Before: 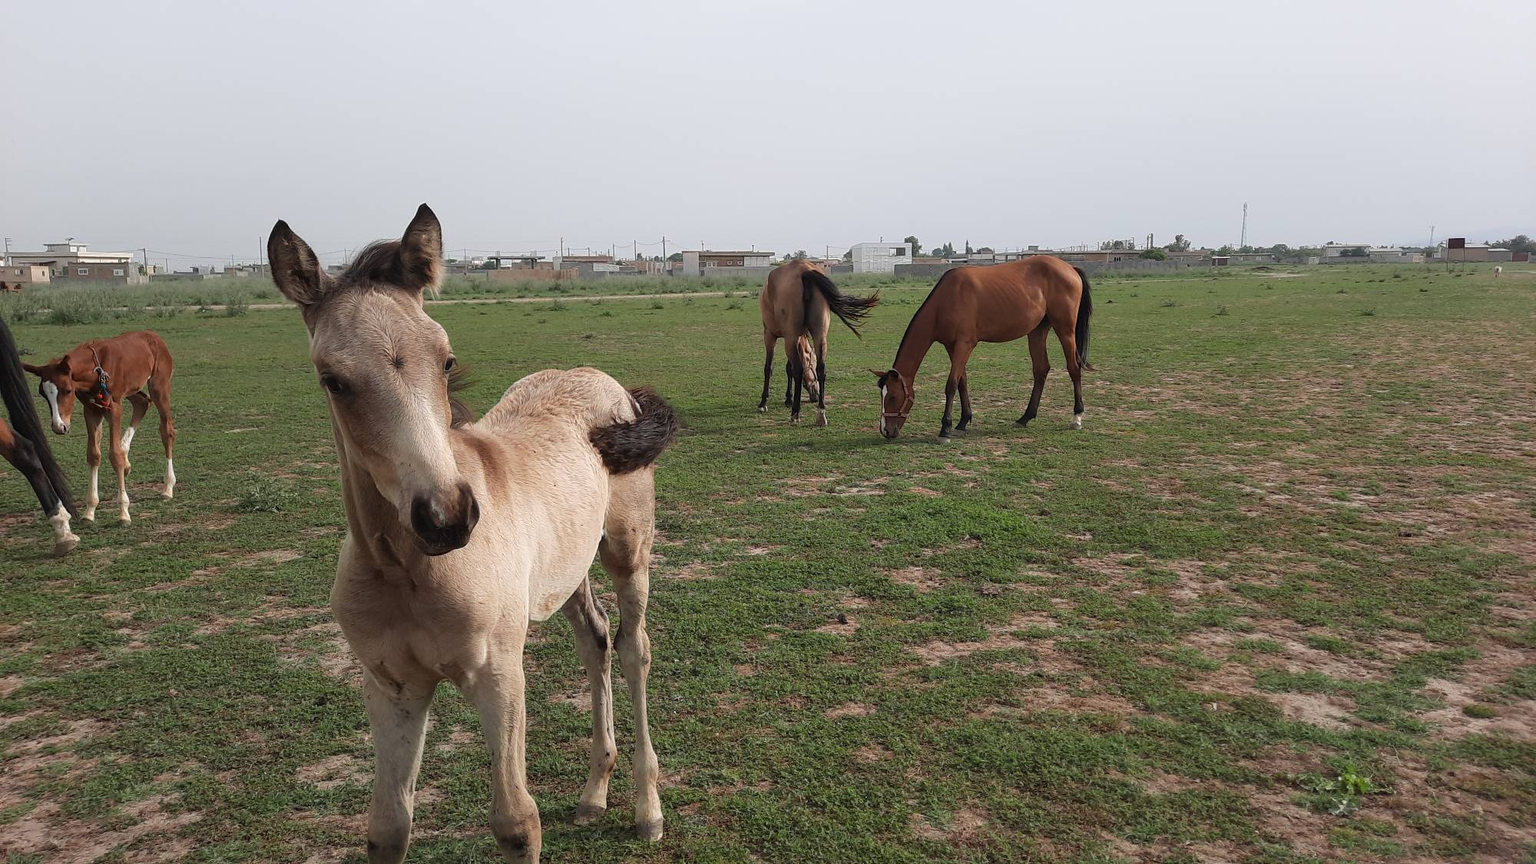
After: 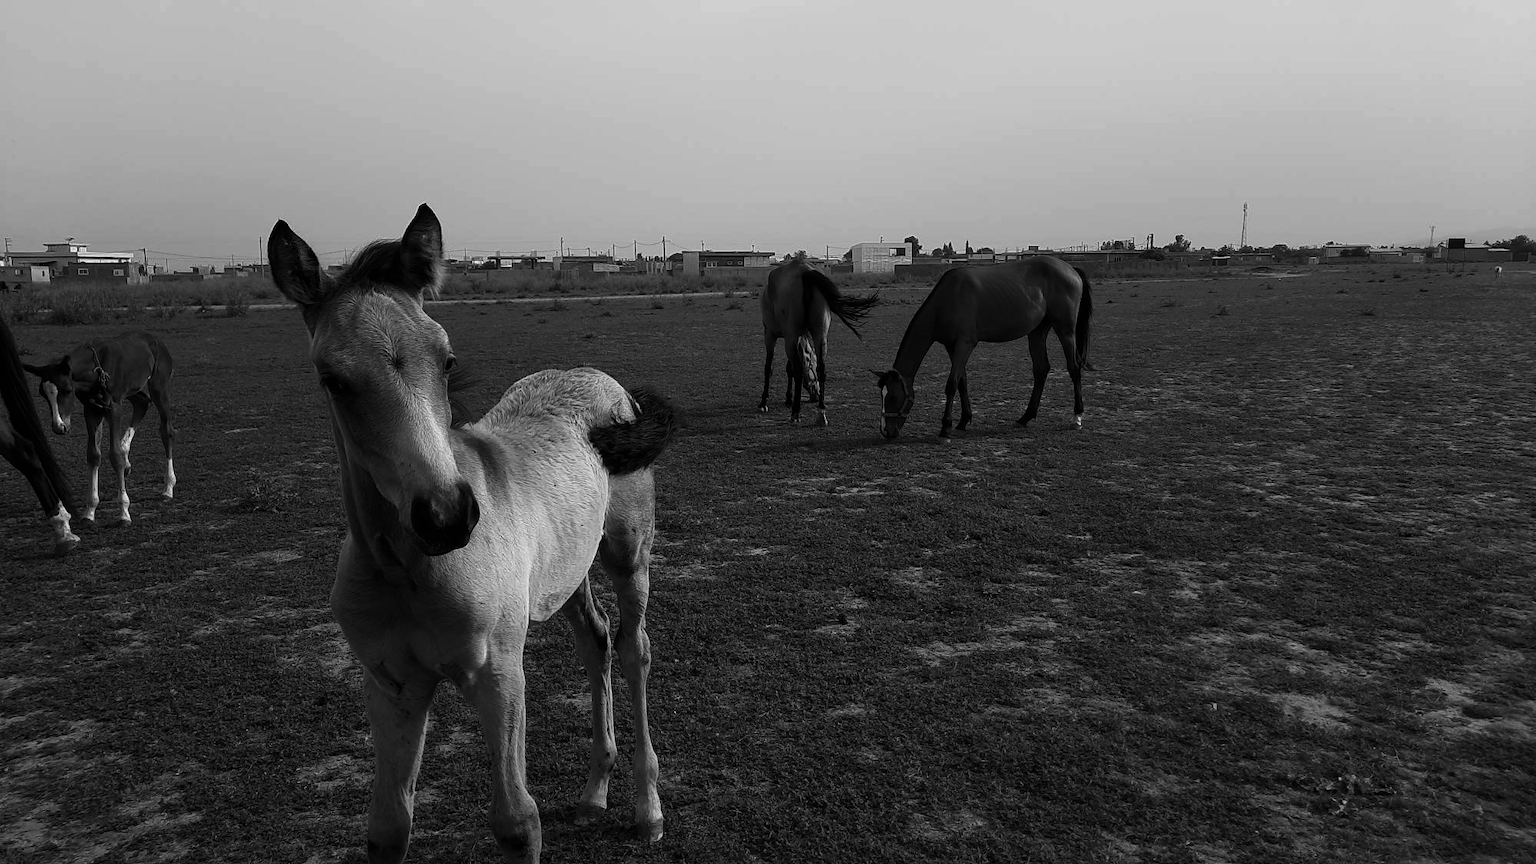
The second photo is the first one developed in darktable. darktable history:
monochrome: on, module defaults
exposure: compensate highlight preservation false
contrast brightness saturation: brightness -0.52
